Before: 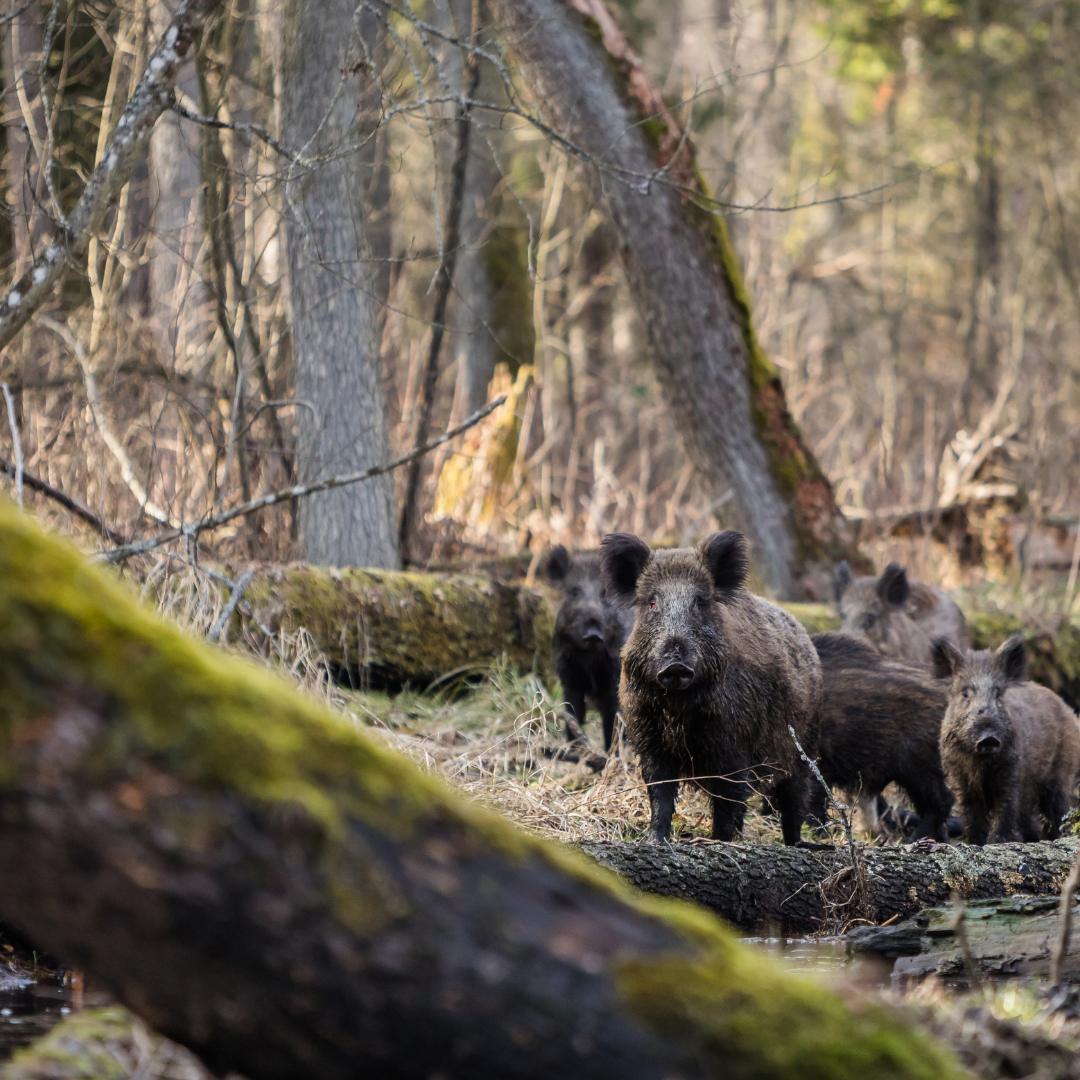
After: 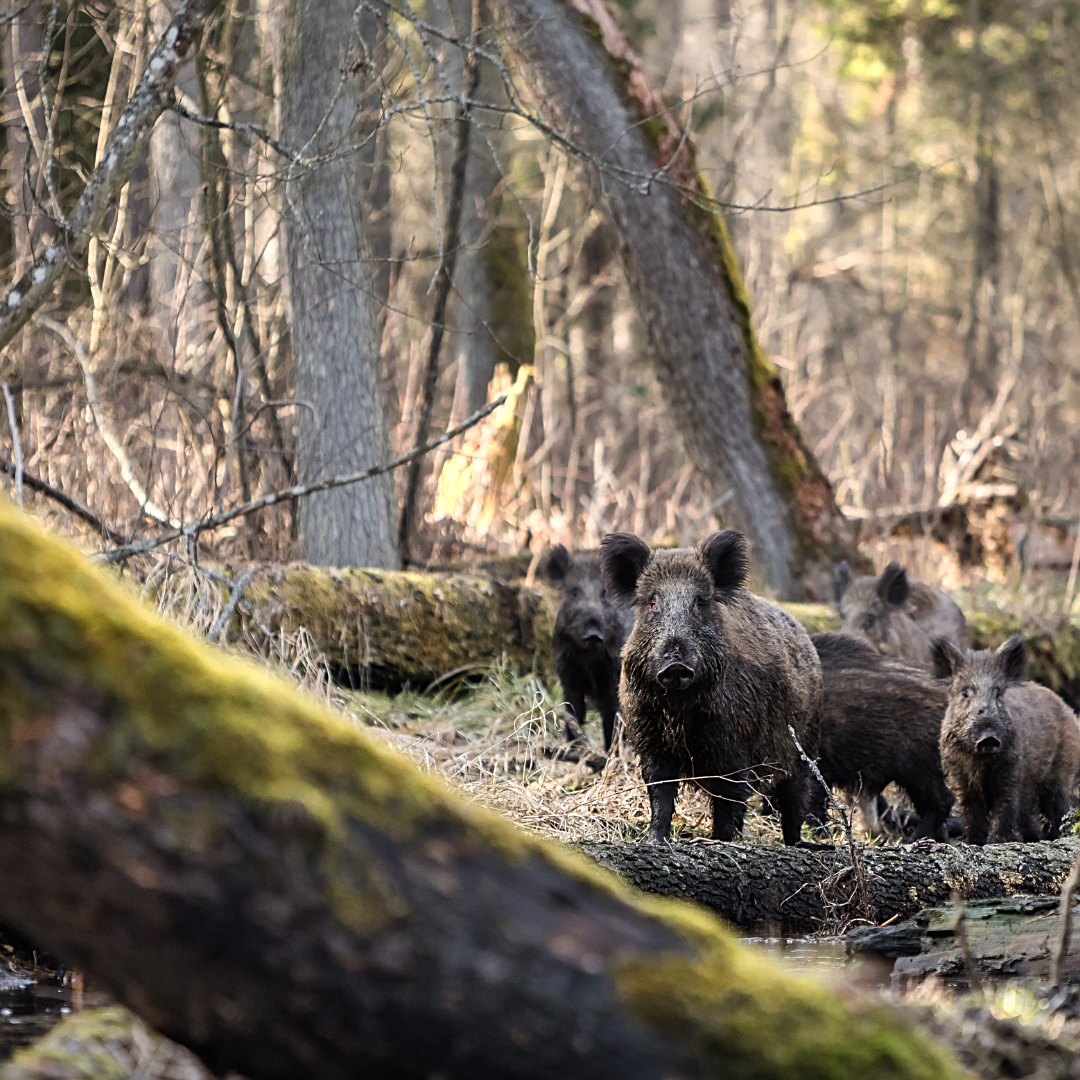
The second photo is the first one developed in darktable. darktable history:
color zones: curves: ch0 [(0.018, 0.548) (0.224, 0.64) (0.425, 0.447) (0.675, 0.575) (0.732, 0.579)]; ch1 [(0.066, 0.487) (0.25, 0.5) (0.404, 0.43) (0.75, 0.421) (0.956, 0.421)]; ch2 [(0.044, 0.561) (0.215, 0.465) (0.399, 0.544) (0.465, 0.548) (0.614, 0.447) (0.724, 0.43) (0.882, 0.623) (0.956, 0.632)]
sharpen: on, module defaults
